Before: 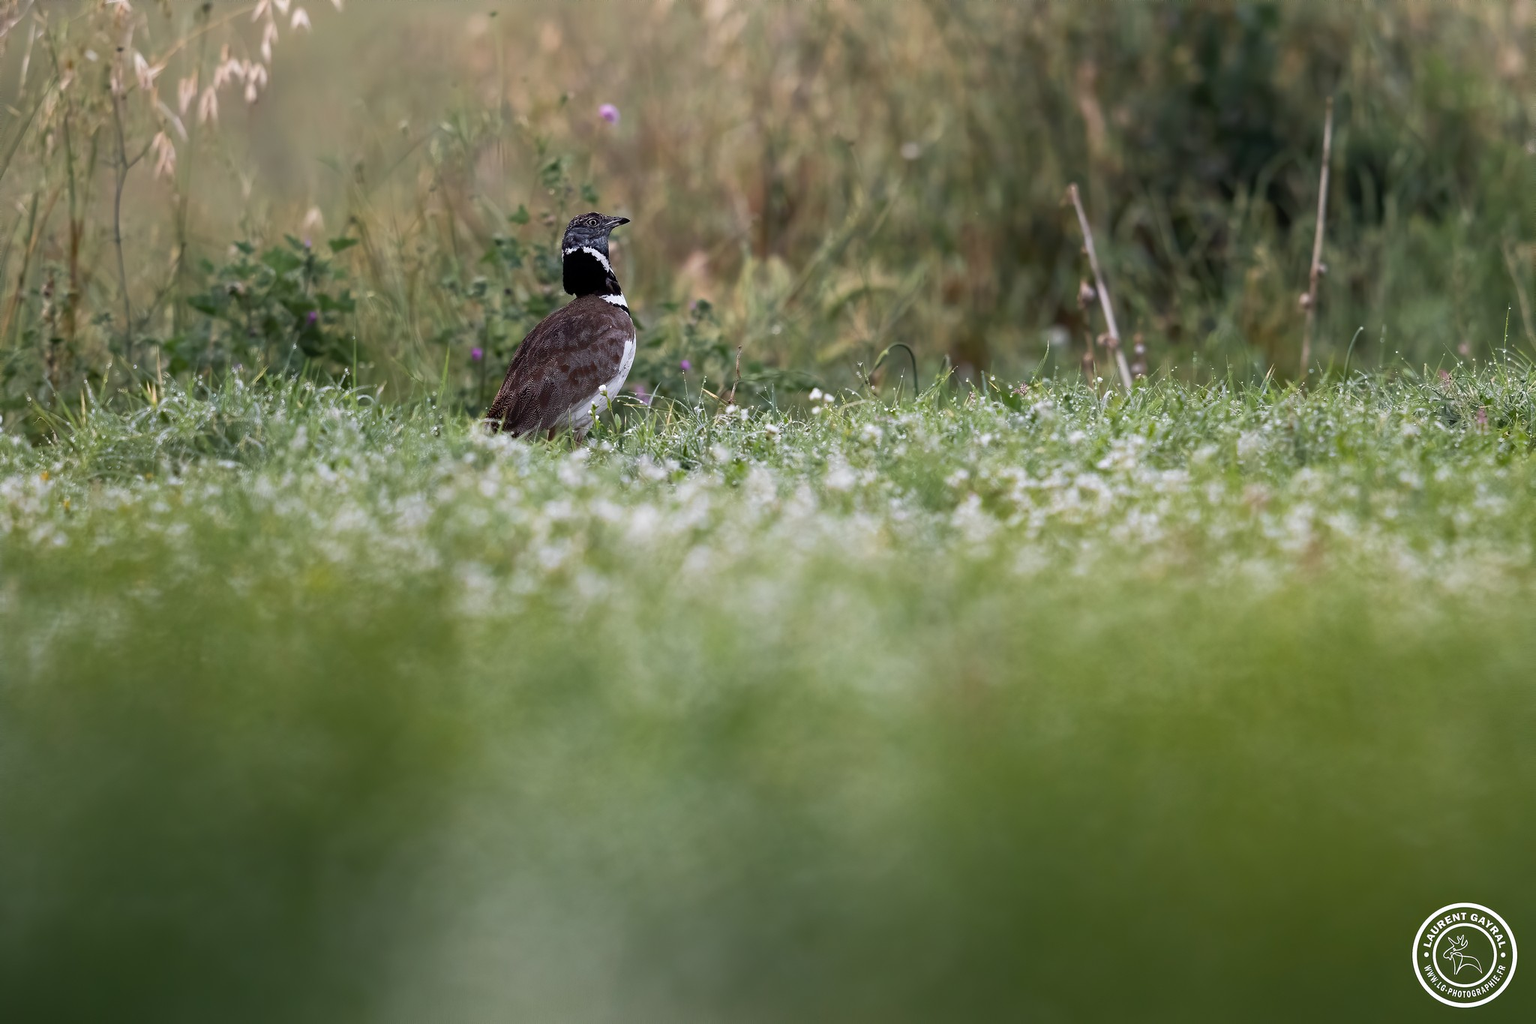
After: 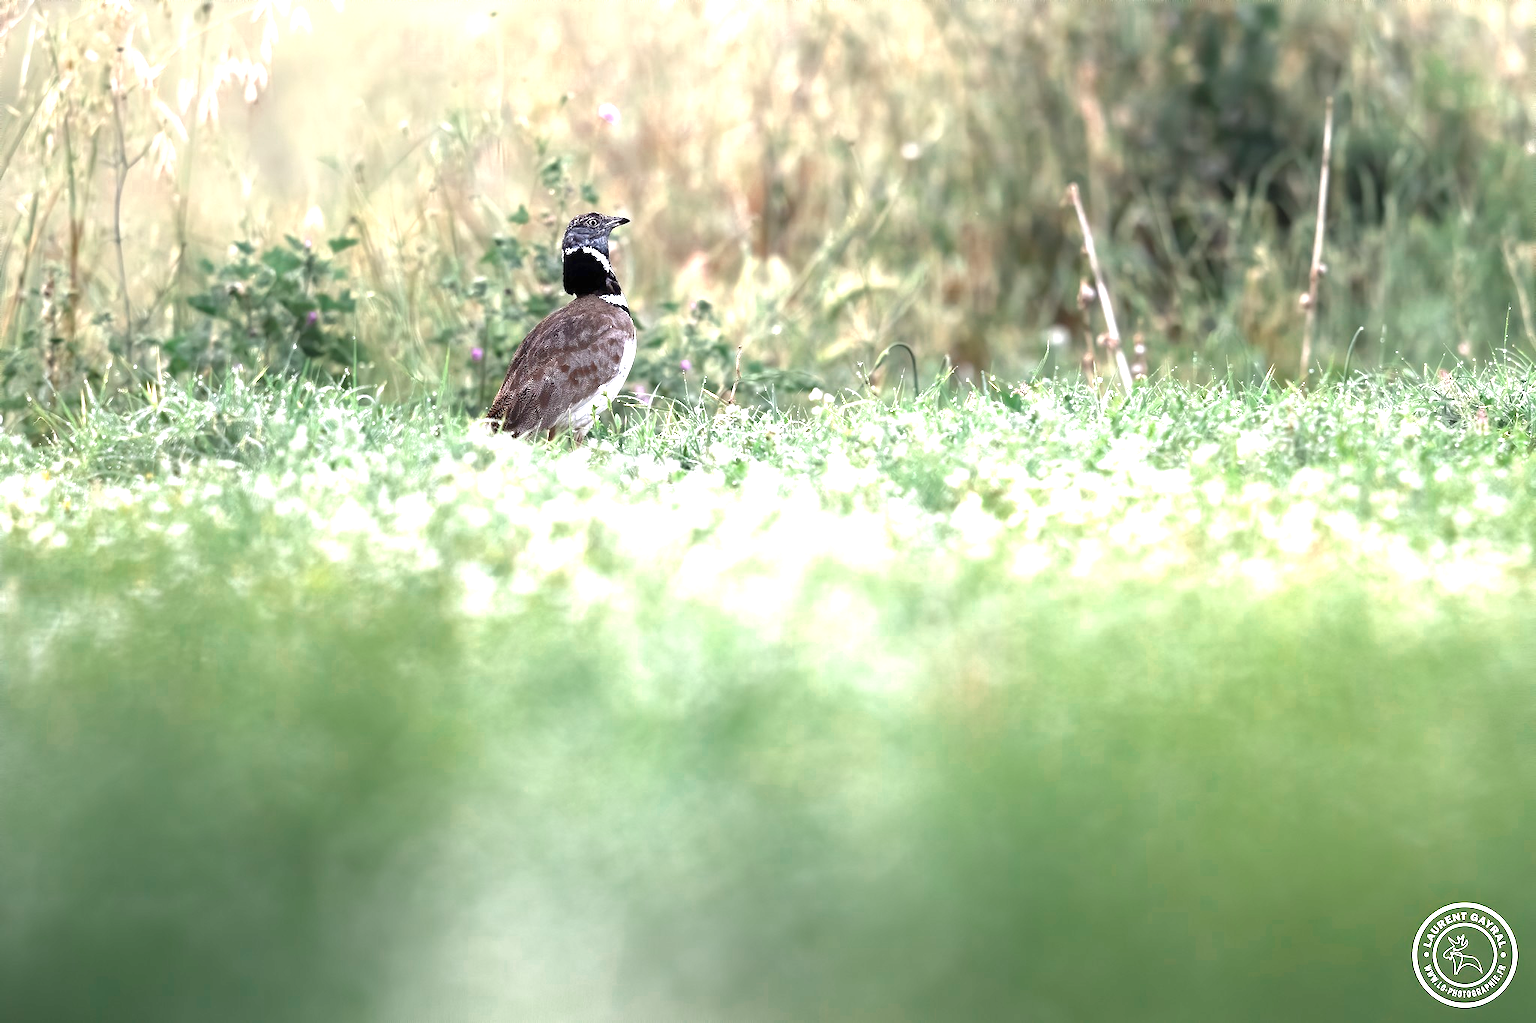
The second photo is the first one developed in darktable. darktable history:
tone equalizer: edges refinement/feathering 500, mask exposure compensation -1.57 EV, preserve details no
exposure: black level correction 0, exposure 1.932 EV, compensate exposure bias true, compensate highlight preservation false
color zones: curves: ch0 [(0, 0.5) (0.125, 0.4) (0.25, 0.5) (0.375, 0.4) (0.5, 0.4) (0.625, 0.35) (0.75, 0.35) (0.875, 0.5)]; ch1 [(0, 0.35) (0.125, 0.45) (0.25, 0.35) (0.375, 0.35) (0.5, 0.35) (0.625, 0.35) (0.75, 0.45) (0.875, 0.35)]; ch2 [(0, 0.6) (0.125, 0.5) (0.25, 0.5) (0.375, 0.6) (0.5, 0.6) (0.625, 0.5) (0.75, 0.5) (0.875, 0.5)]
